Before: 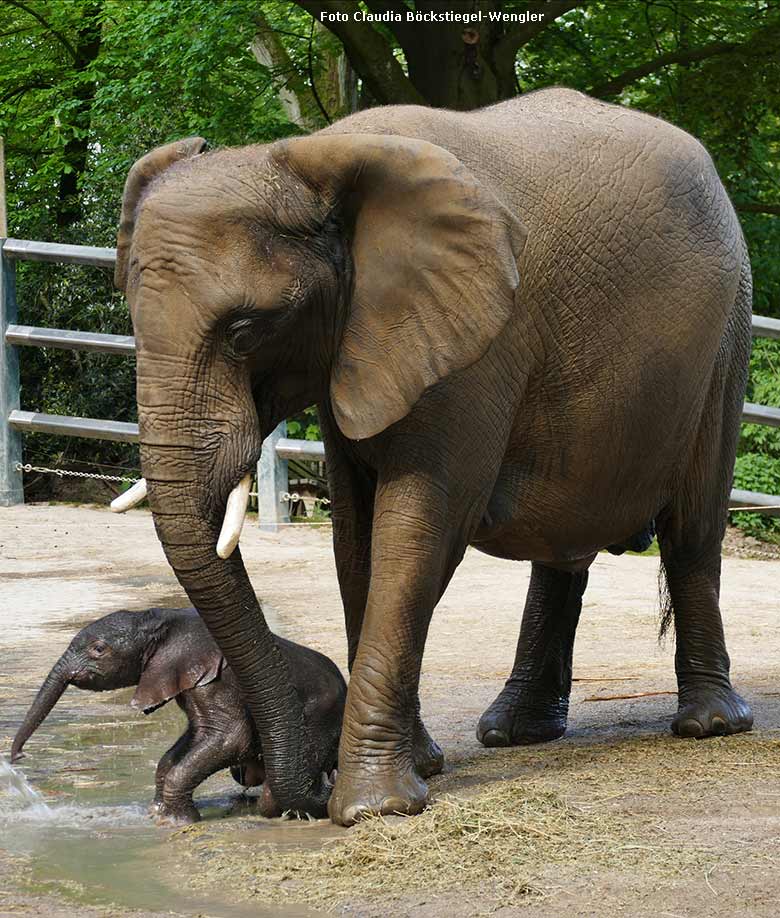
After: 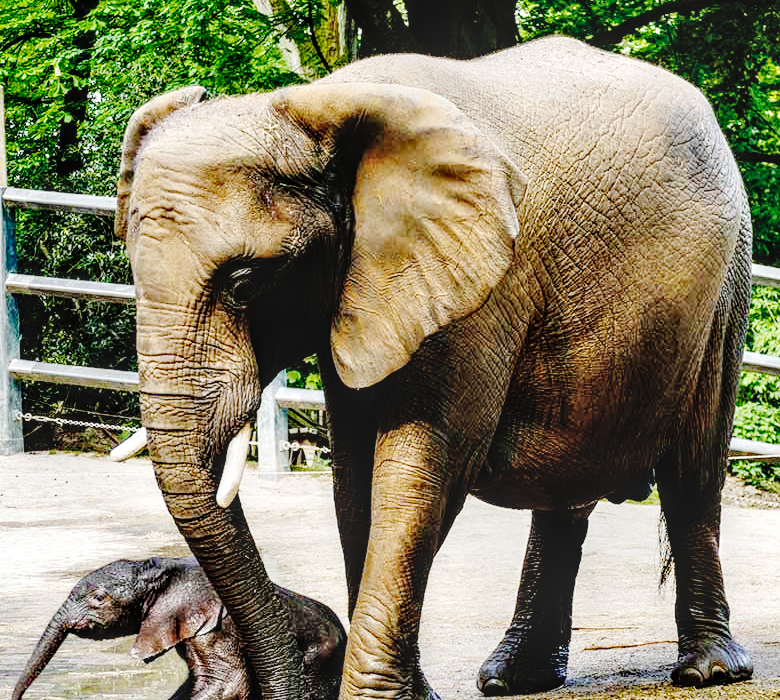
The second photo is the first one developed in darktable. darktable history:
local contrast: highlights 60%, shadows 59%, detail 160%
shadows and highlights: shadows 30.91, highlights 1.09, soften with gaussian
exposure: black level correction 0.001, exposure 0.5 EV, compensate highlight preservation false
contrast brightness saturation: contrast -0.141, brightness 0.052, saturation -0.136
base curve: curves: ch0 [(0, 0) (0.036, 0.01) (0.123, 0.254) (0.258, 0.504) (0.507, 0.748) (1, 1)], preserve colors none
crop: top 5.658%, bottom 18.007%
